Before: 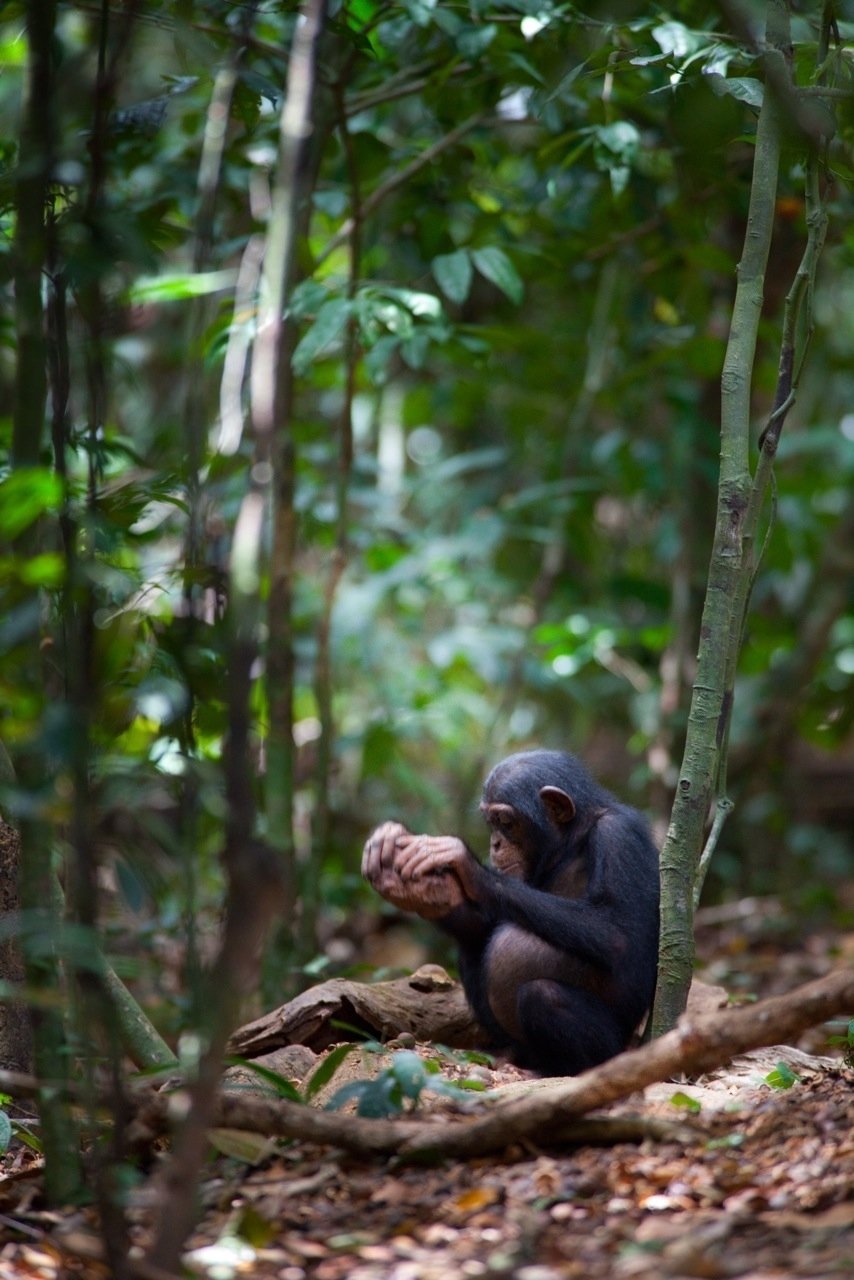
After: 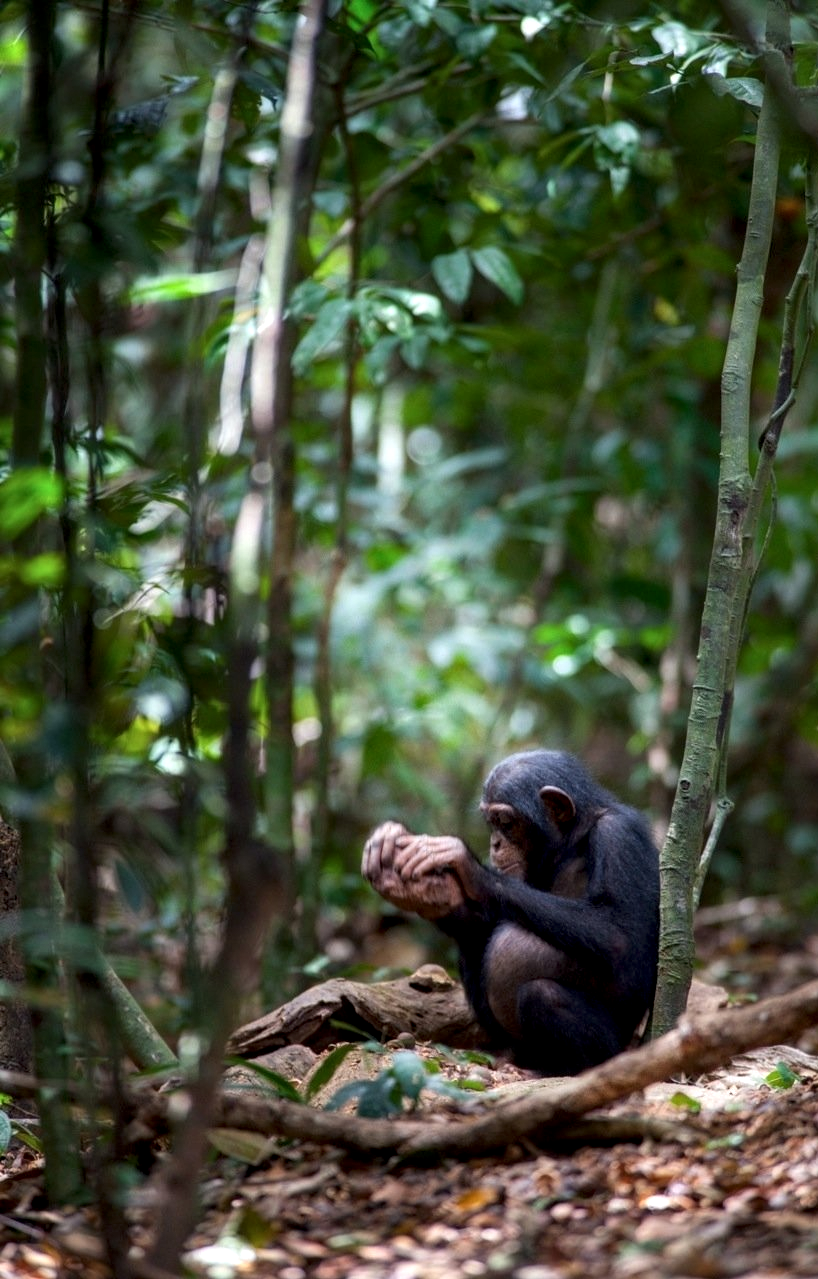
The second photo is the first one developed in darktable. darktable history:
crop: right 4.126%, bottom 0.031%
local contrast: detail 140%
